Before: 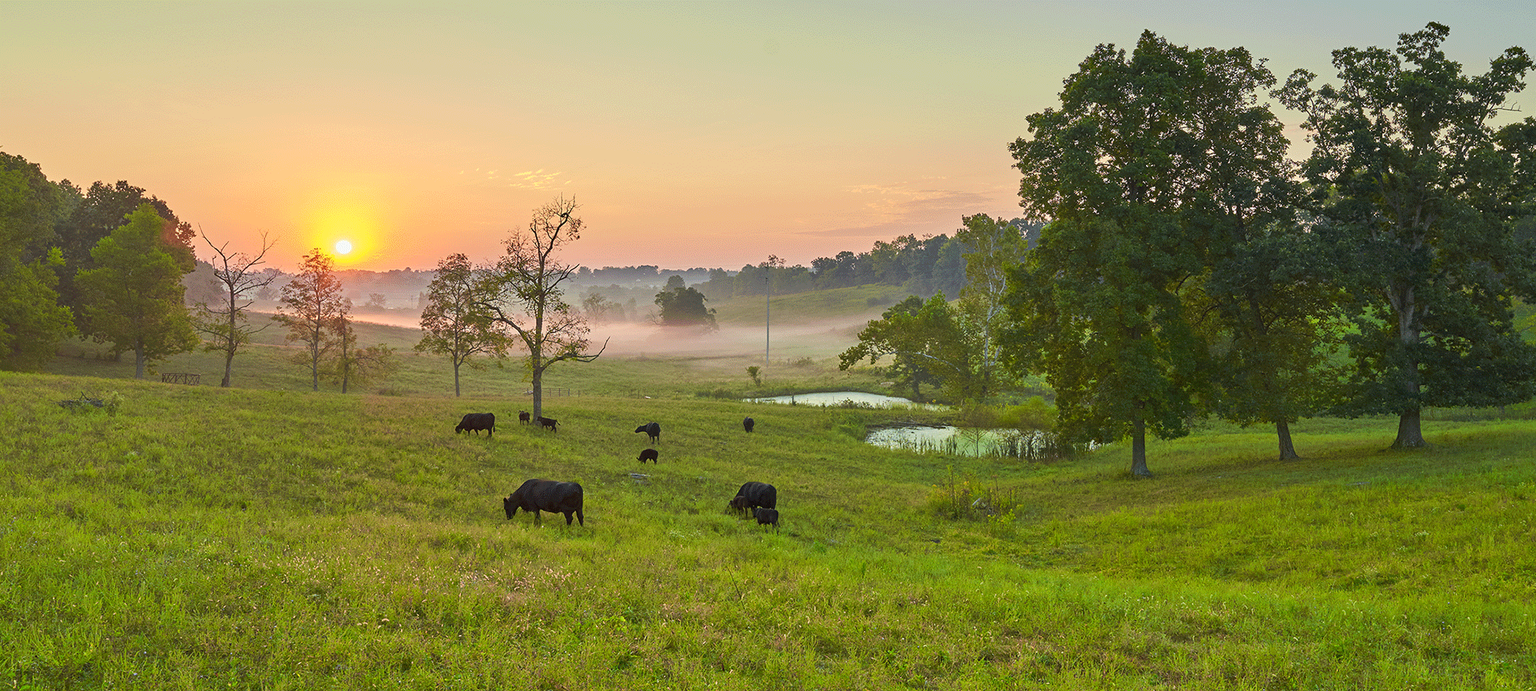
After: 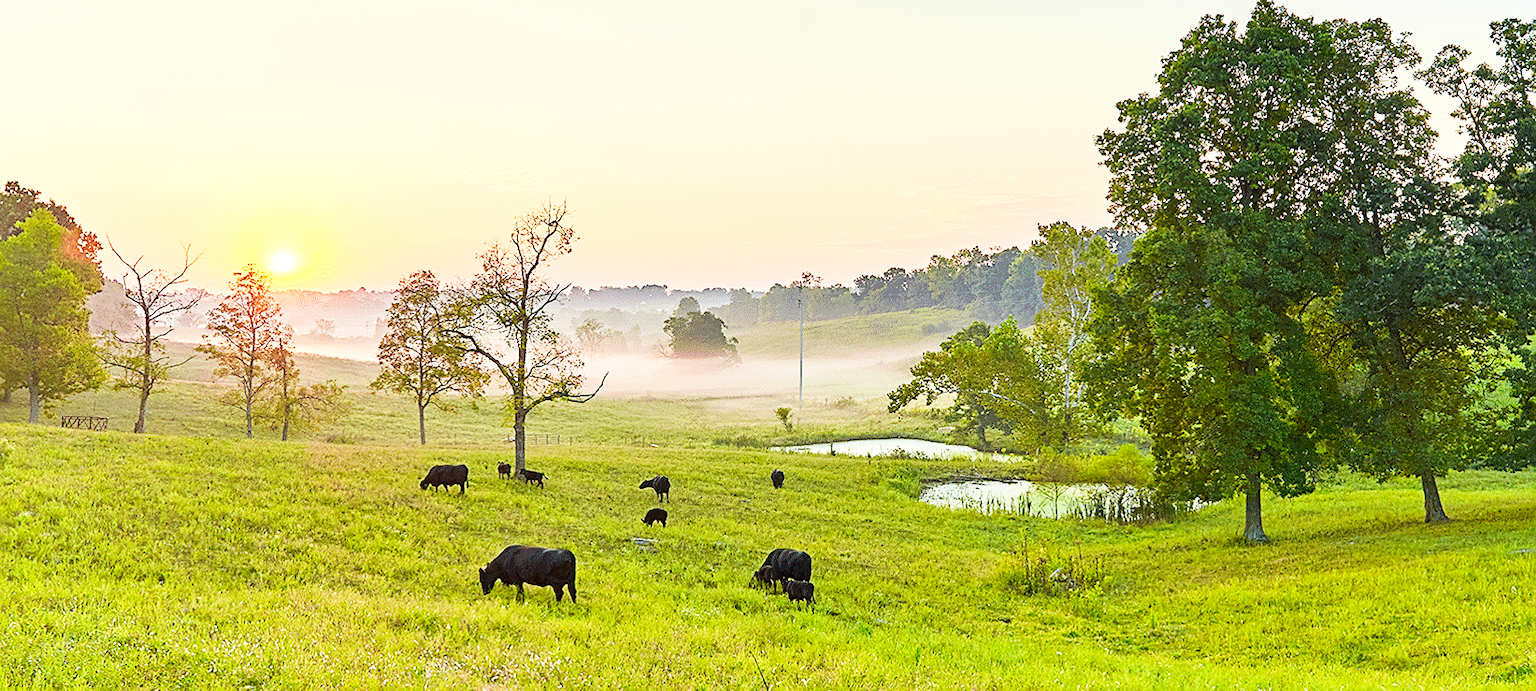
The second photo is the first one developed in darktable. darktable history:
lens correction: scale 1, crop 1, focal 35, aperture 7.1, distance 1000, camera "Canon EOS 6D", lens "Sigma 35mm f/1.4 DG HSM"
base curve: curves: ch0 [(0, 0.003) (0.001, 0.002) (0.006, 0.004) (0.02, 0.022) (0.048, 0.086) (0.094, 0.234) (0.162, 0.431) (0.258, 0.629) (0.385, 0.8) (0.548, 0.918) (0.751, 0.988) (1, 1)], preserve colors none
sharpen: on, module defaults
contrast brightness saturation: contrast 0.05
crop and rotate: left 7.196%, top 4.574%, right 10.605%, bottom 13.178%
